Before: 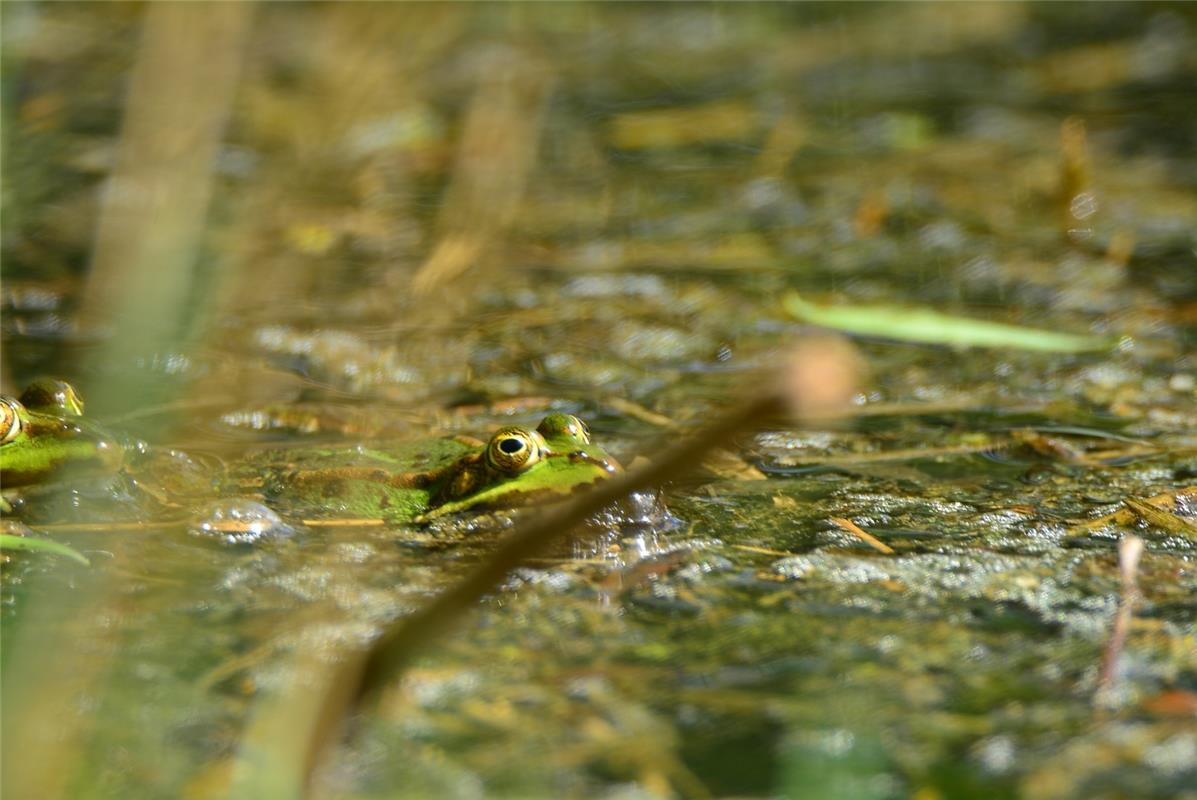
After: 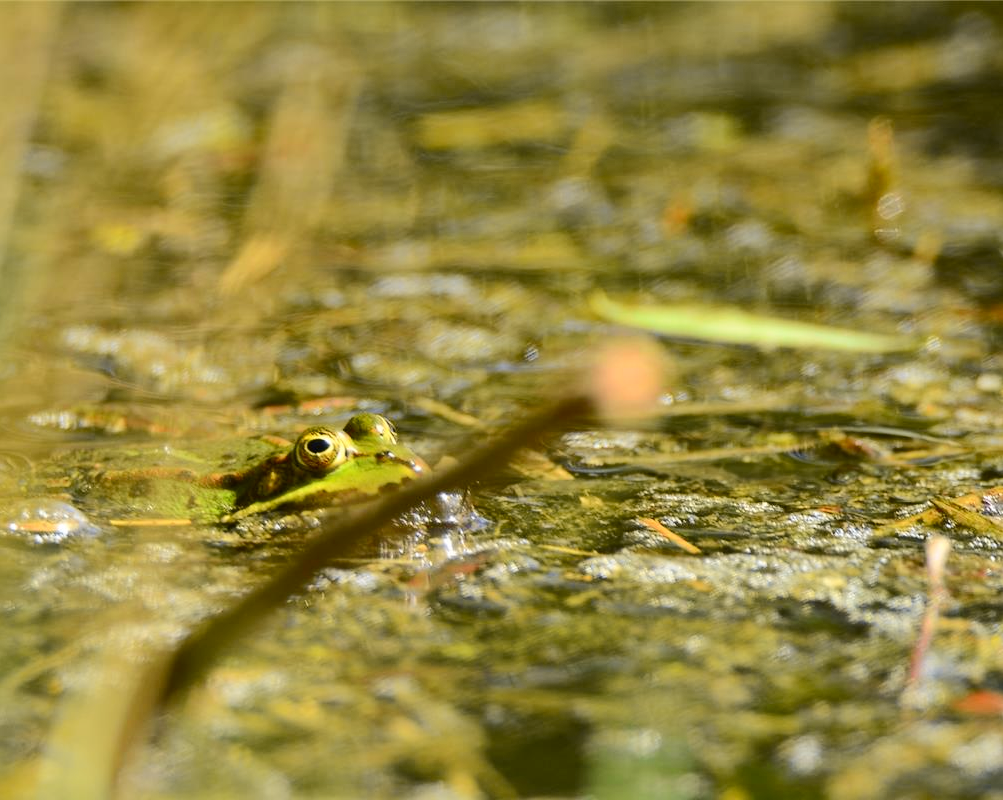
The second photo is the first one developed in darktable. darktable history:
shadows and highlights: shadows 37.27, highlights -28.18, soften with gaussian
tone curve: curves: ch0 [(0, 0) (0.239, 0.248) (0.508, 0.606) (0.828, 0.878) (1, 1)]; ch1 [(0, 0) (0.401, 0.42) (0.442, 0.47) (0.492, 0.498) (0.511, 0.516) (0.555, 0.586) (0.681, 0.739) (1, 1)]; ch2 [(0, 0) (0.411, 0.433) (0.5, 0.504) (0.545, 0.574) (1, 1)], color space Lab, independent channels, preserve colors none
crop: left 16.145%
